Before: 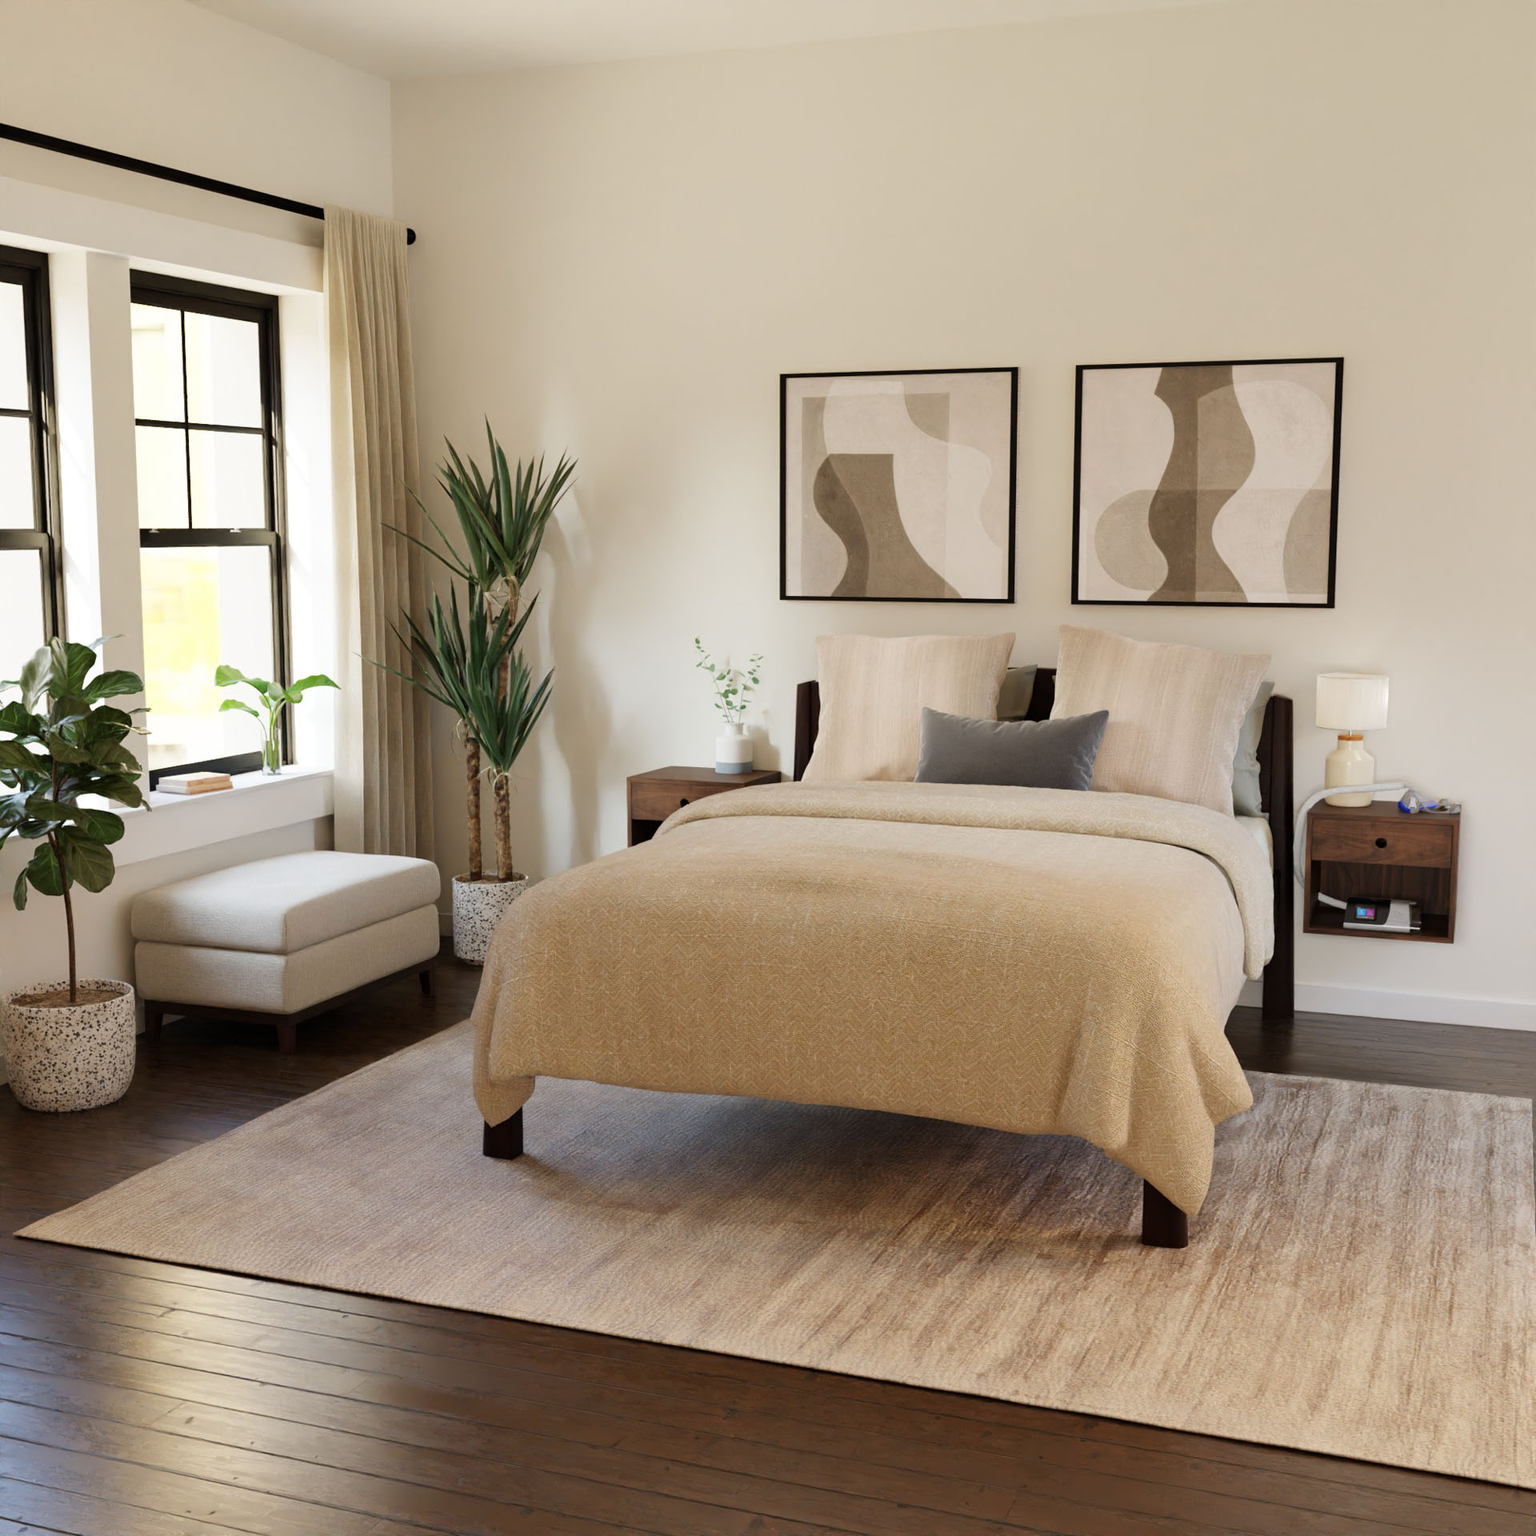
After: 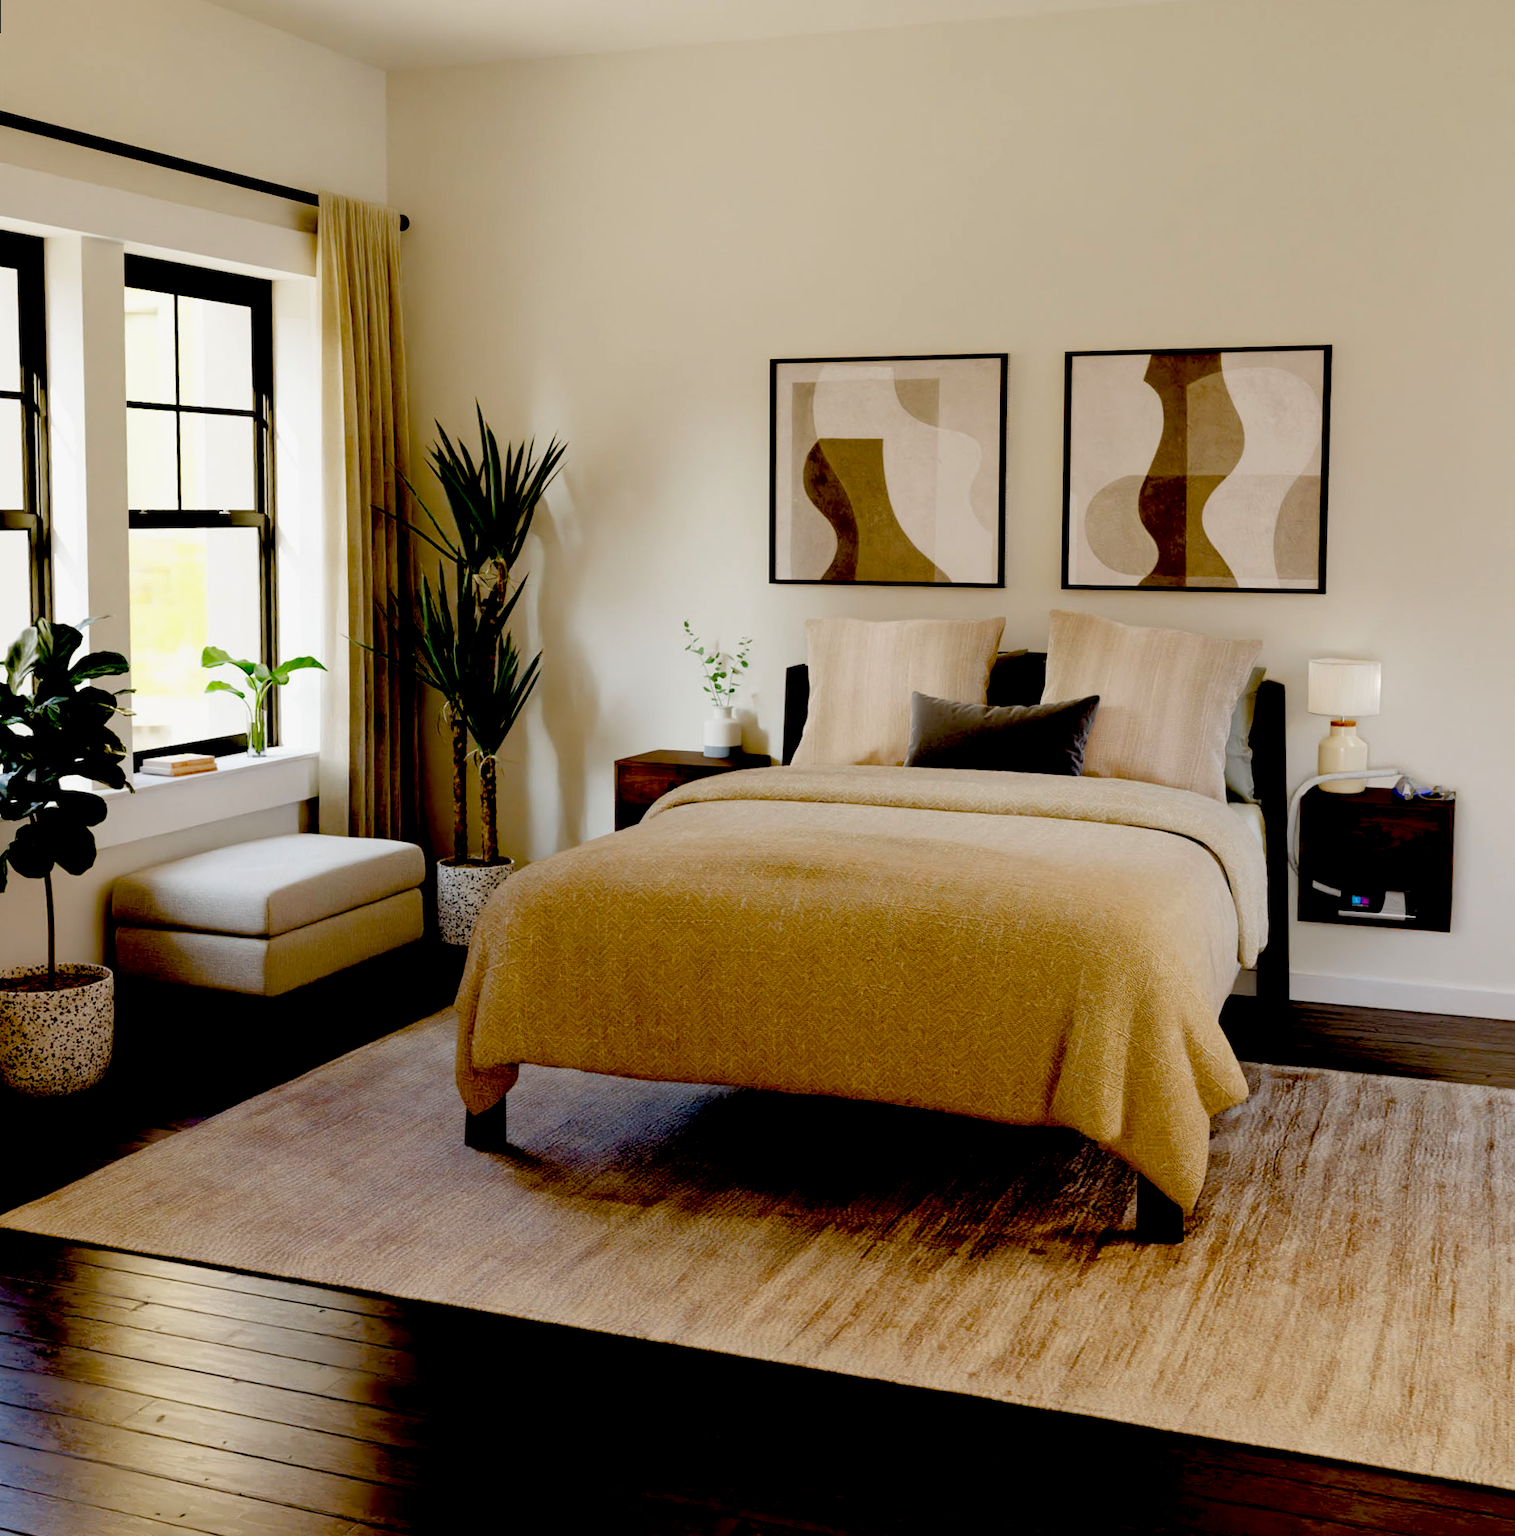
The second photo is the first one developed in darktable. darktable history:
rotate and perspective: rotation 0.226°, lens shift (vertical) -0.042, crop left 0.023, crop right 0.982, crop top 0.006, crop bottom 0.994
exposure: black level correction 0.1, exposure -0.092 EV, compensate highlight preservation false
color balance rgb: perceptual saturation grading › global saturation 20%, perceptual saturation grading › highlights -25%, perceptual saturation grading › shadows 25%
